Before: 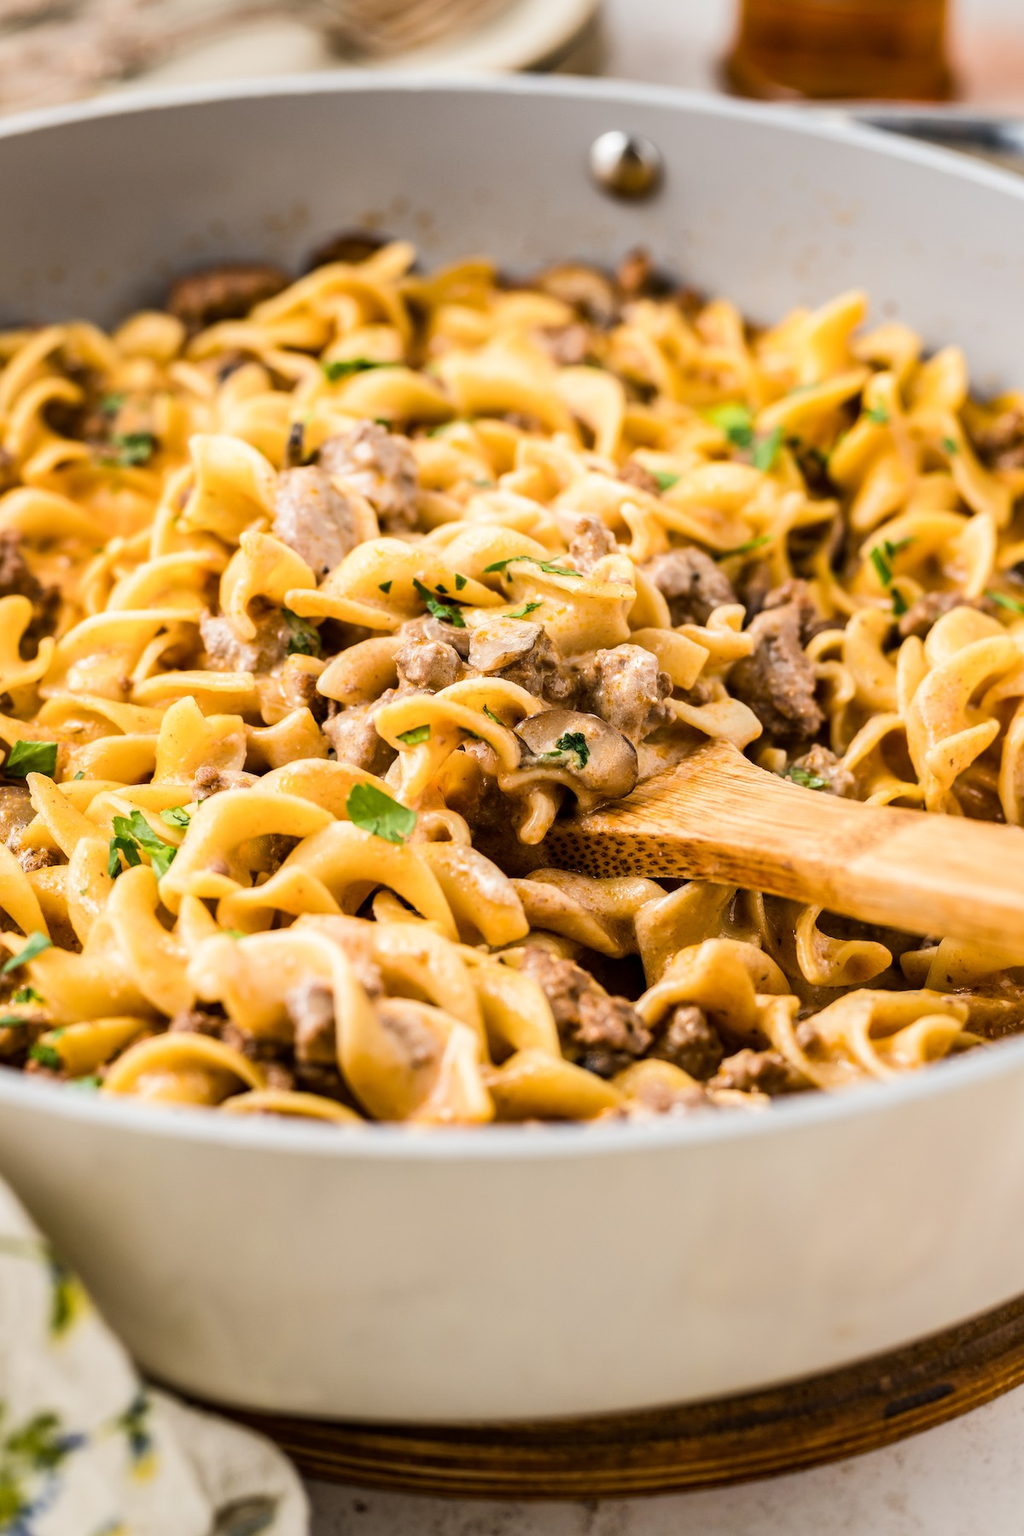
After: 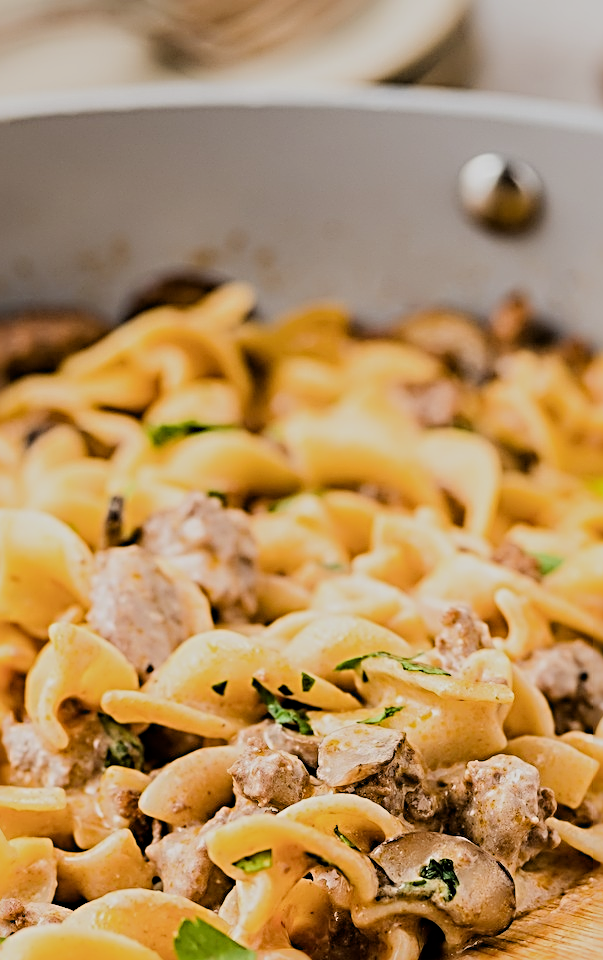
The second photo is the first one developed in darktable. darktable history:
sharpen: radius 3.661, amount 0.916
filmic rgb: black relative exposure -7.65 EV, white relative exposure 4.56 EV, hardness 3.61, contrast 0.995
crop: left 19.39%, right 30.257%, bottom 46.19%
